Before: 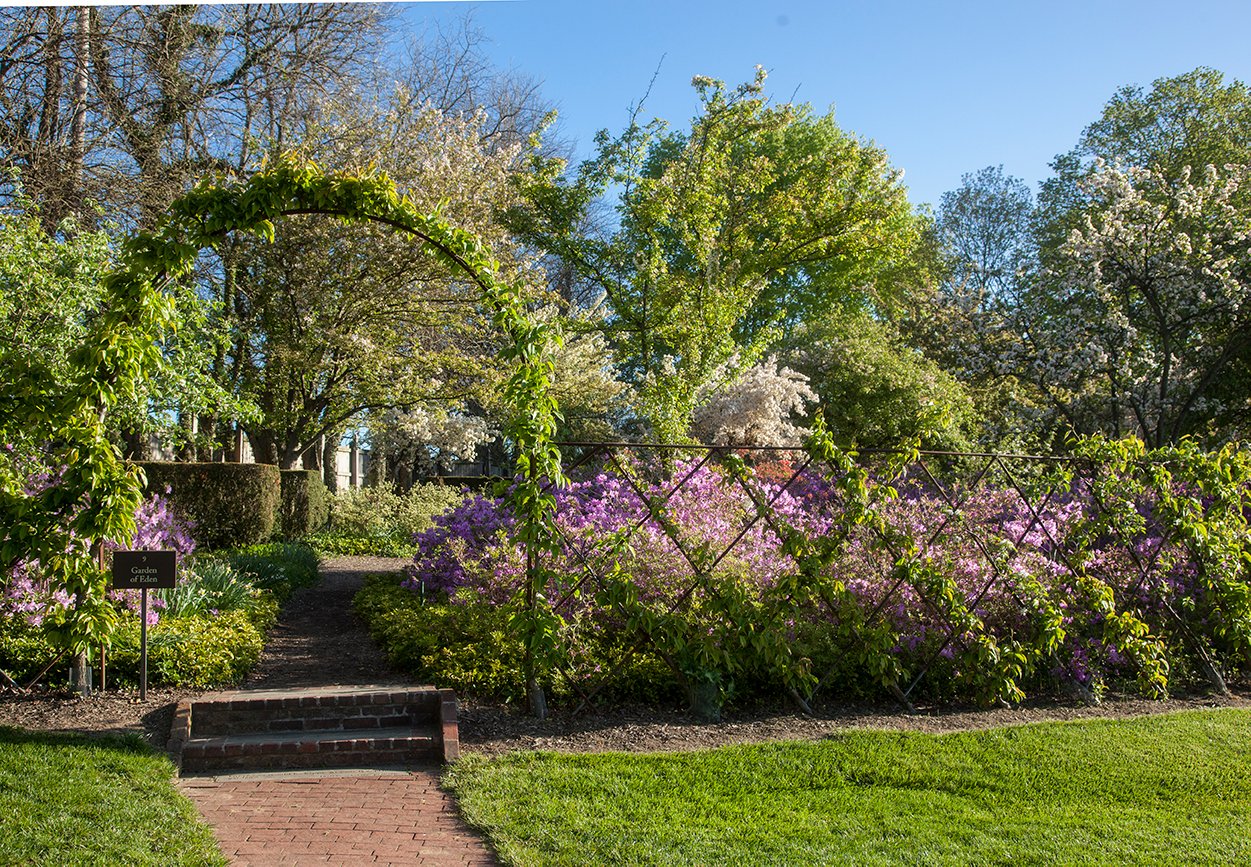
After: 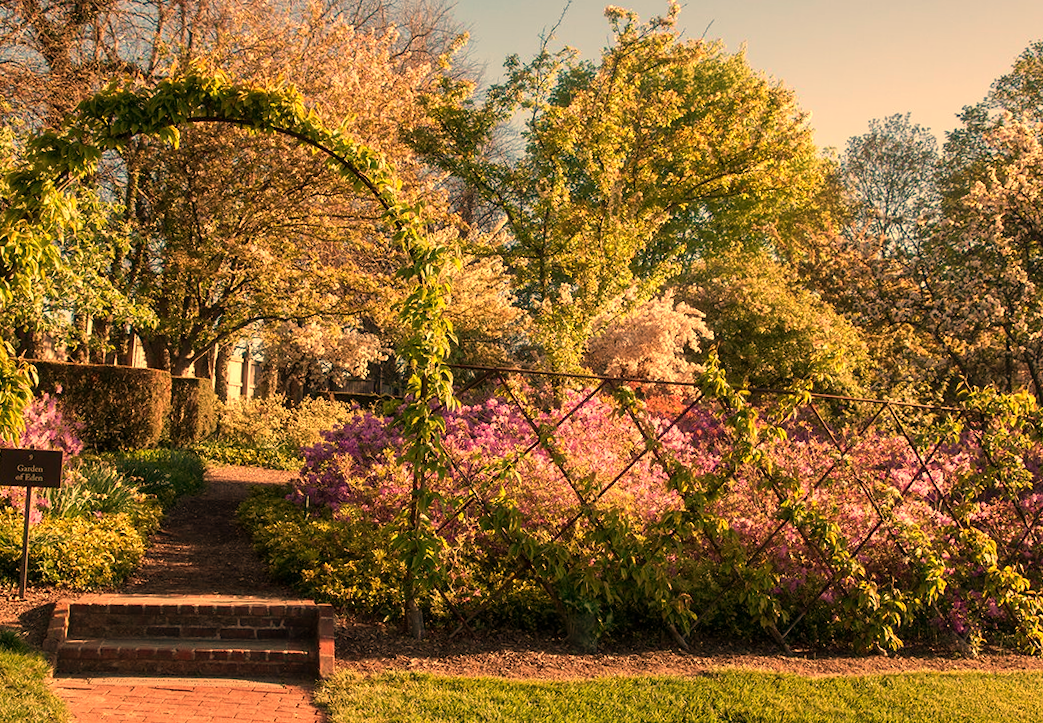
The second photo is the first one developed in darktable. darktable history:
crop and rotate: angle -3.27°, left 5.211%, top 5.211%, right 4.607%, bottom 4.607%
white balance: red 1.467, blue 0.684
